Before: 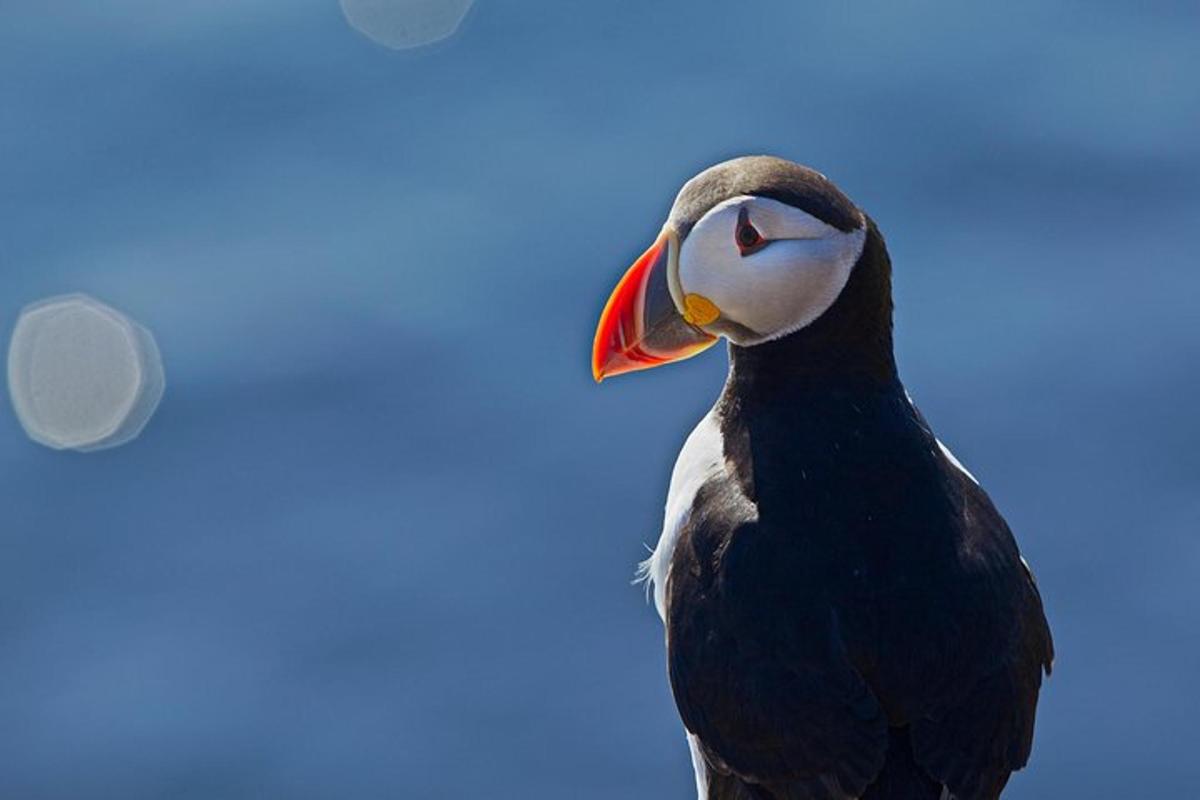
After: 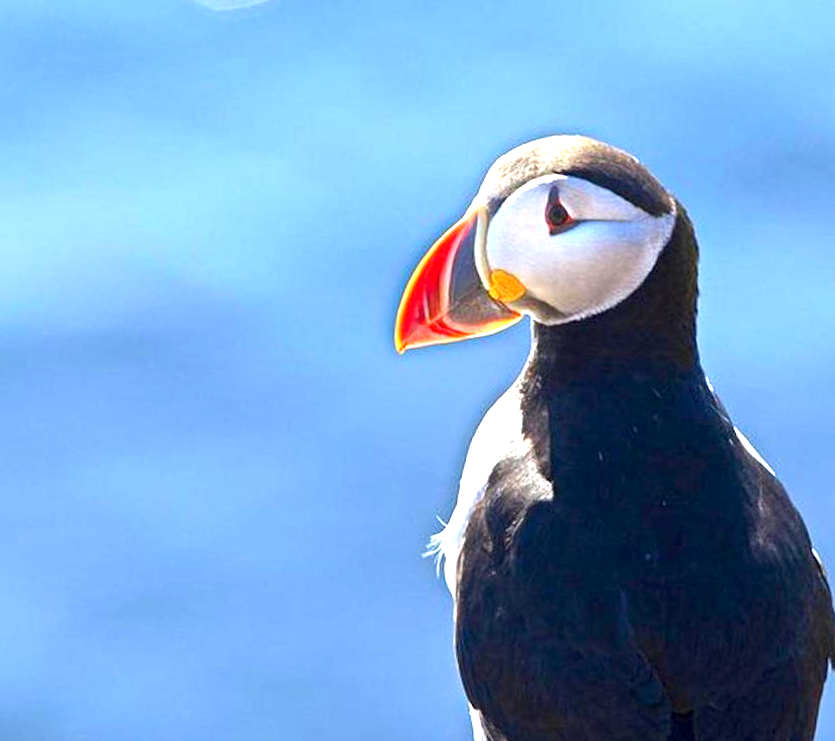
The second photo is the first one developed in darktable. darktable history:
exposure: black level correction 0.001, exposure 1.735 EV, compensate exposure bias true, compensate highlight preservation false
crop and rotate: angle -3.02°, left 14.063%, top 0.04%, right 10.949%, bottom 0.07%
